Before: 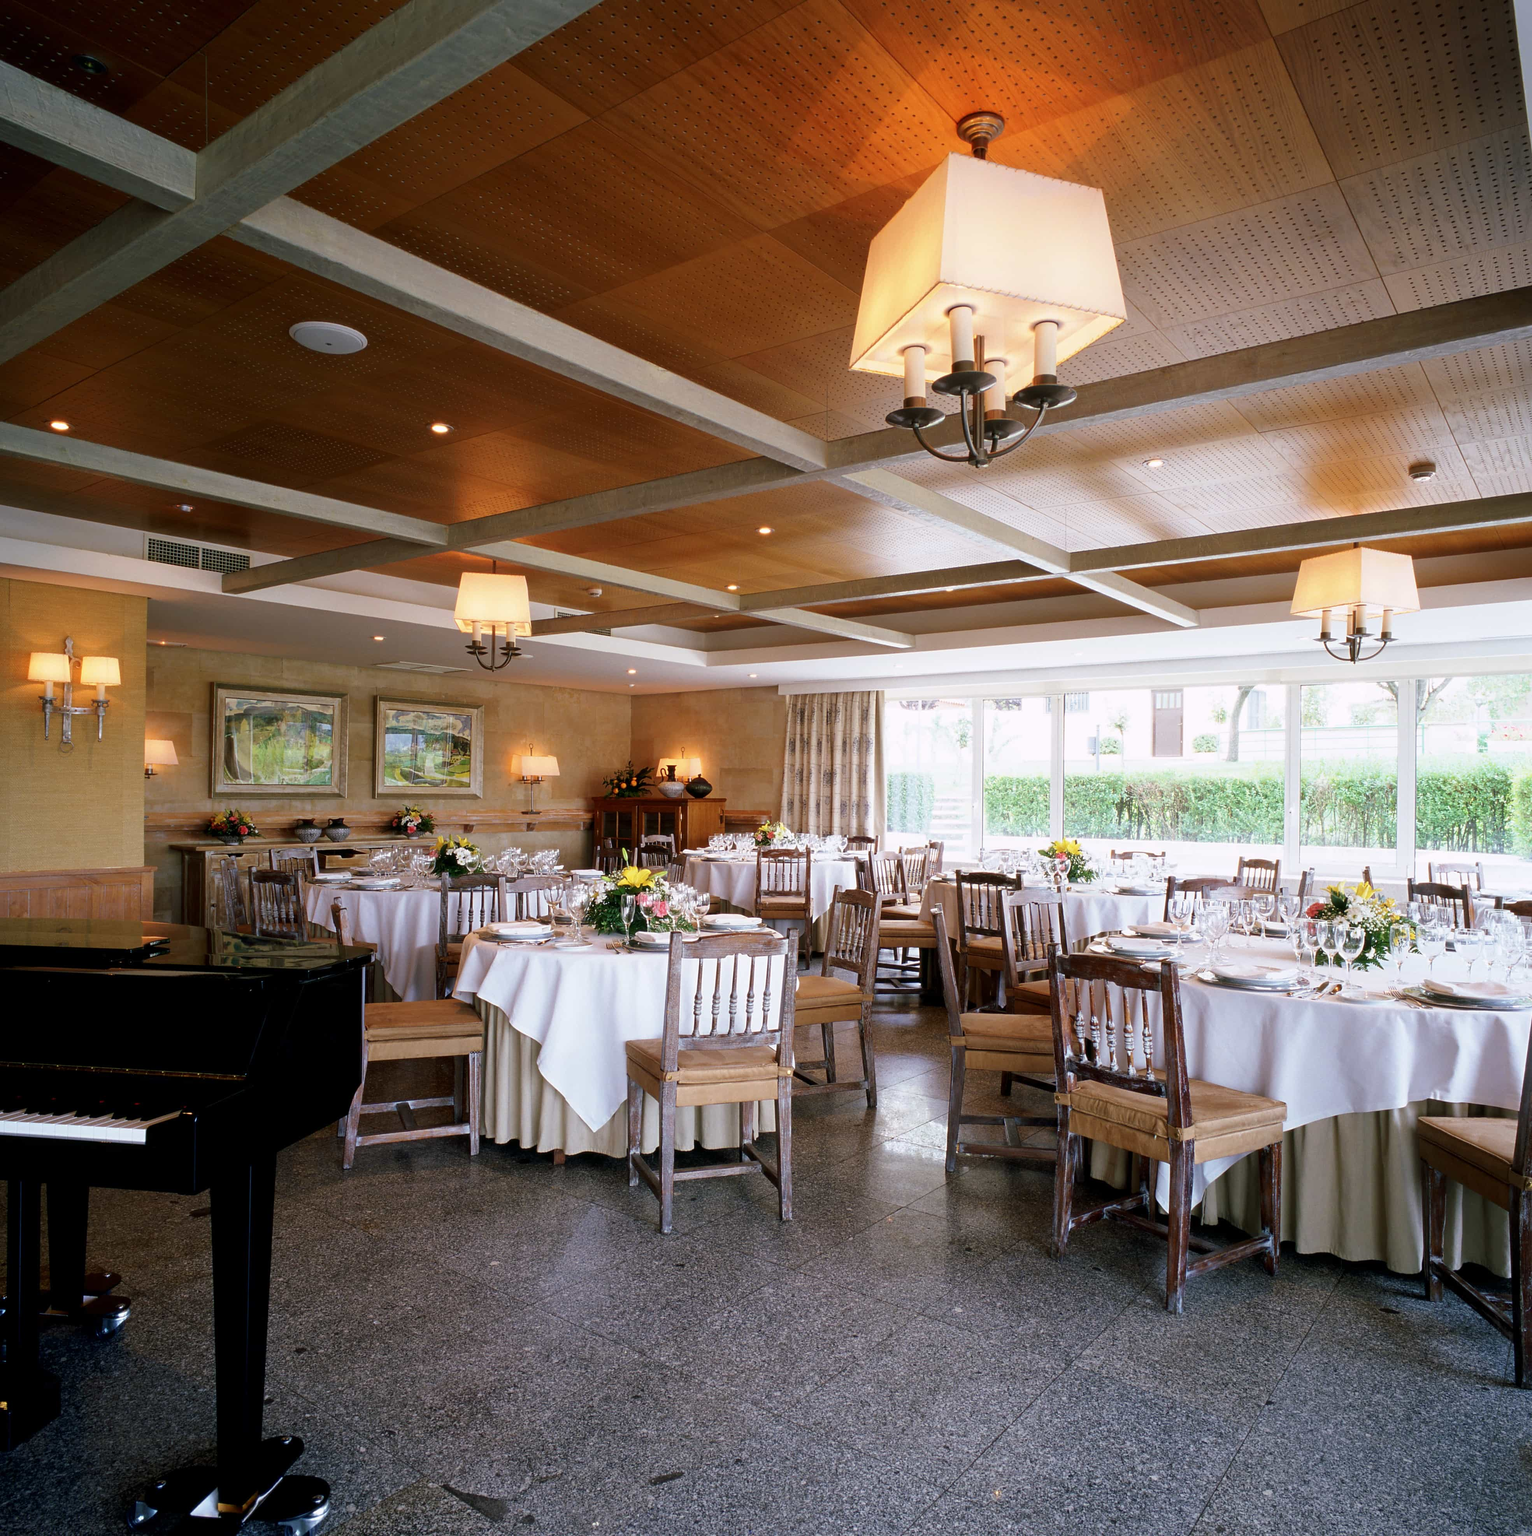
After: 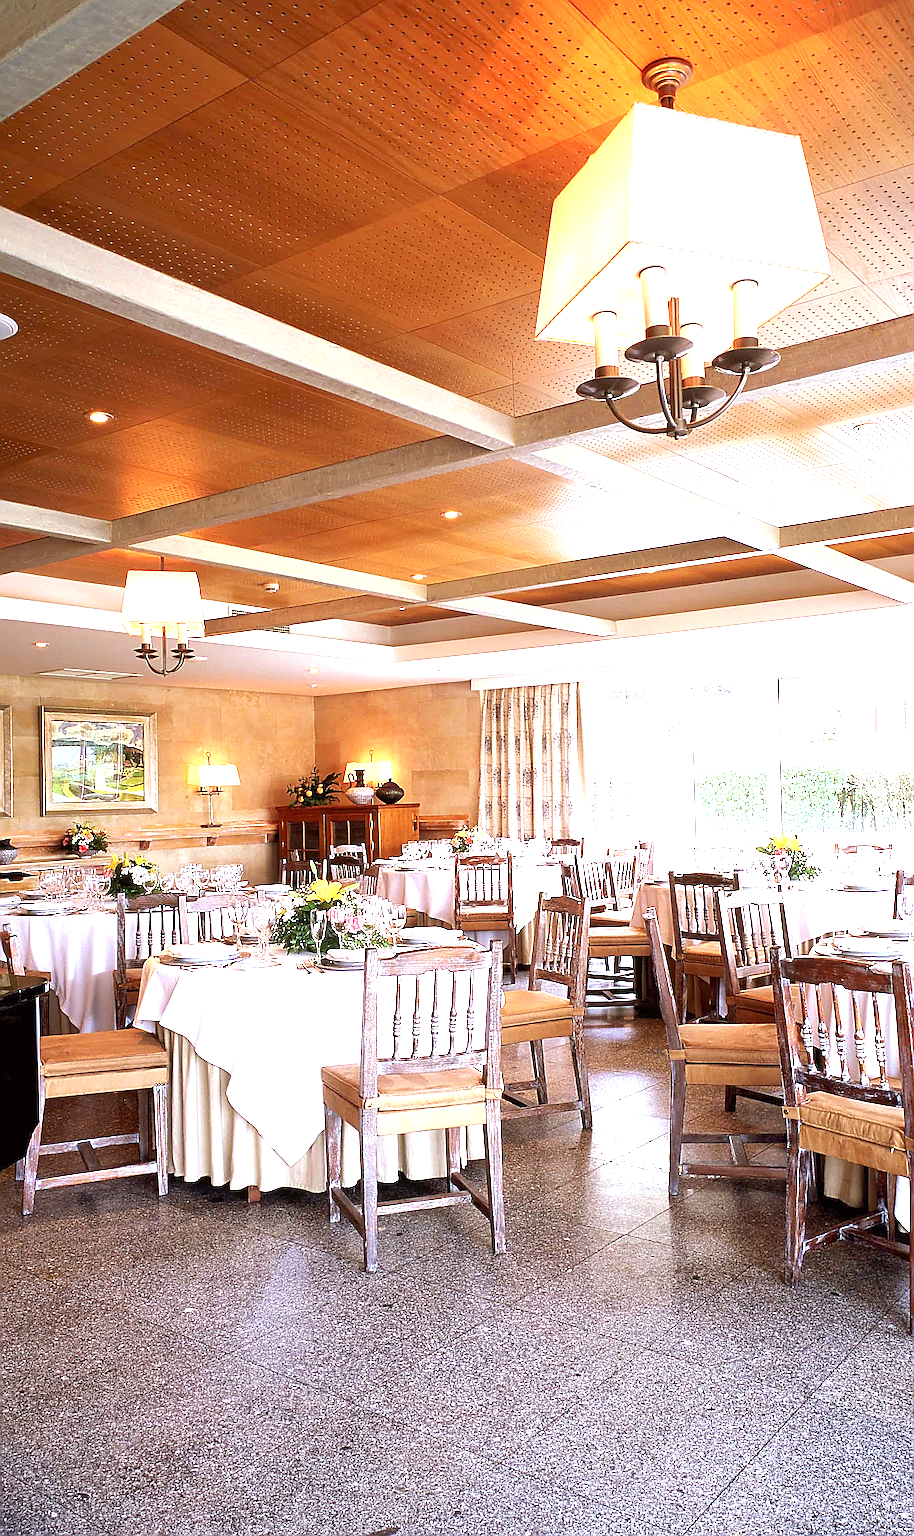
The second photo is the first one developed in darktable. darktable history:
crop: left 21.674%, right 22.086%
rgb levels: mode RGB, independent channels, levels [[0, 0.474, 1], [0, 0.5, 1], [0, 0.5, 1]]
sharpen: amount 1.861
exposure: black level correction 0, exposure 1.55 EV, compensate exposure bias true, compensate highlight preservation false
rotate and perspective: rotation -2°, crop left 0.022, crop right 0.978, crop top 0.049, crop bottom 0.951
white balance: red 0.982, blue 1.018
